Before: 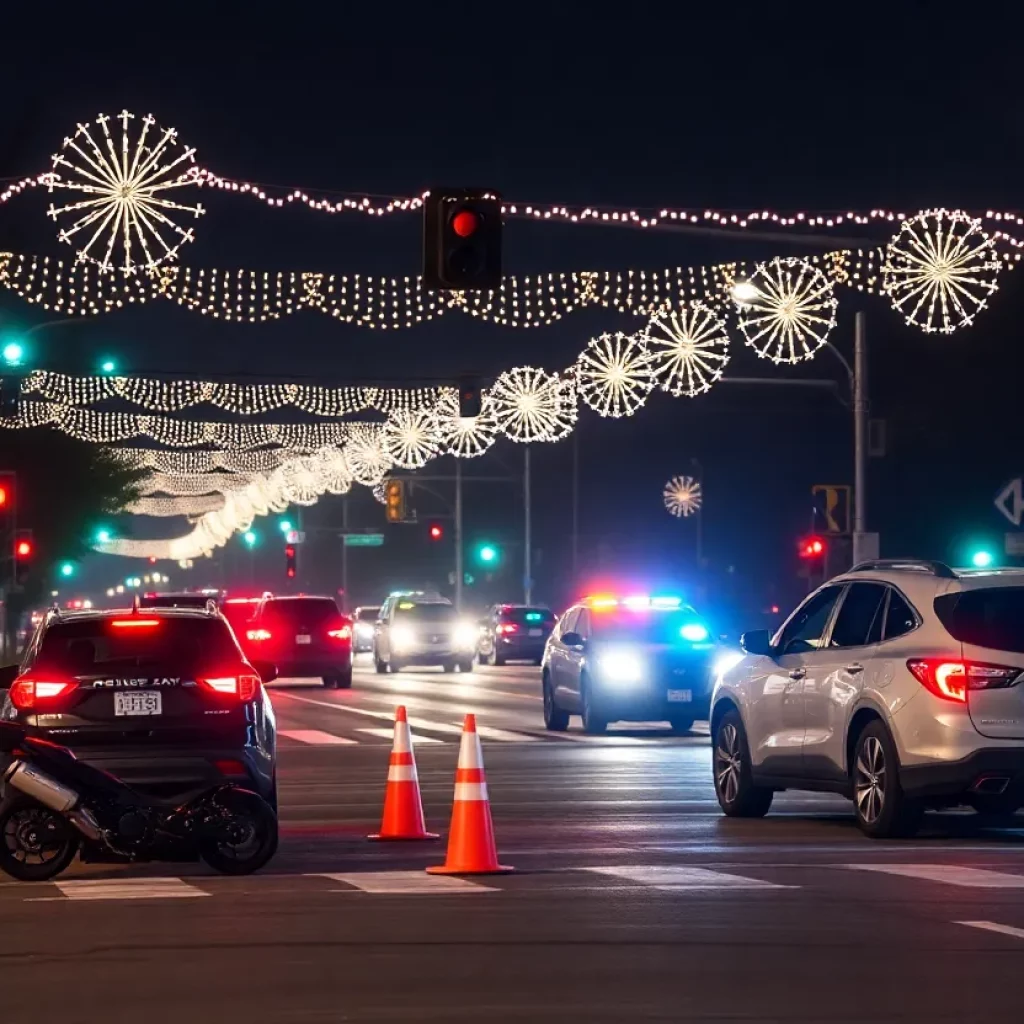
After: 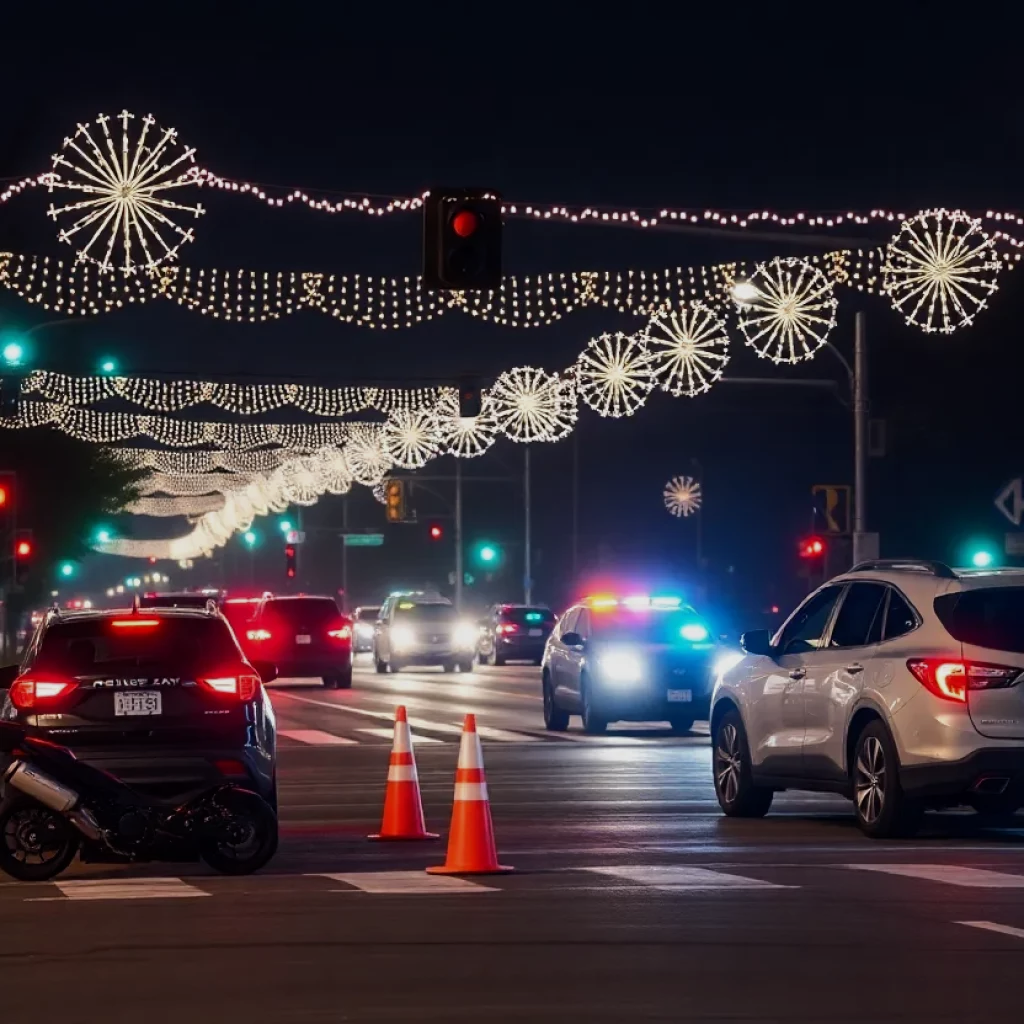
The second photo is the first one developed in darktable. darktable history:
base curve: curves: ch0 [(0, 0) (0.073, 0.04) (0.157, 0.139) (0.492, 0.492) (0.758, 0.758) (1, 1)]
tone equalizer: -8 EV 0.268 EV, -7 EV 0.396 EV, -6 EV 0.452 EV, -5 EV 0.248 EV, -3 EV -0.26 EV, -2 EV -0.44 EV, -1 EV -0.392 EV, +0 EV -0.23 EV, edges refinement/feathering 500, mask exposure compensation -1.57 EV, preserve details no
